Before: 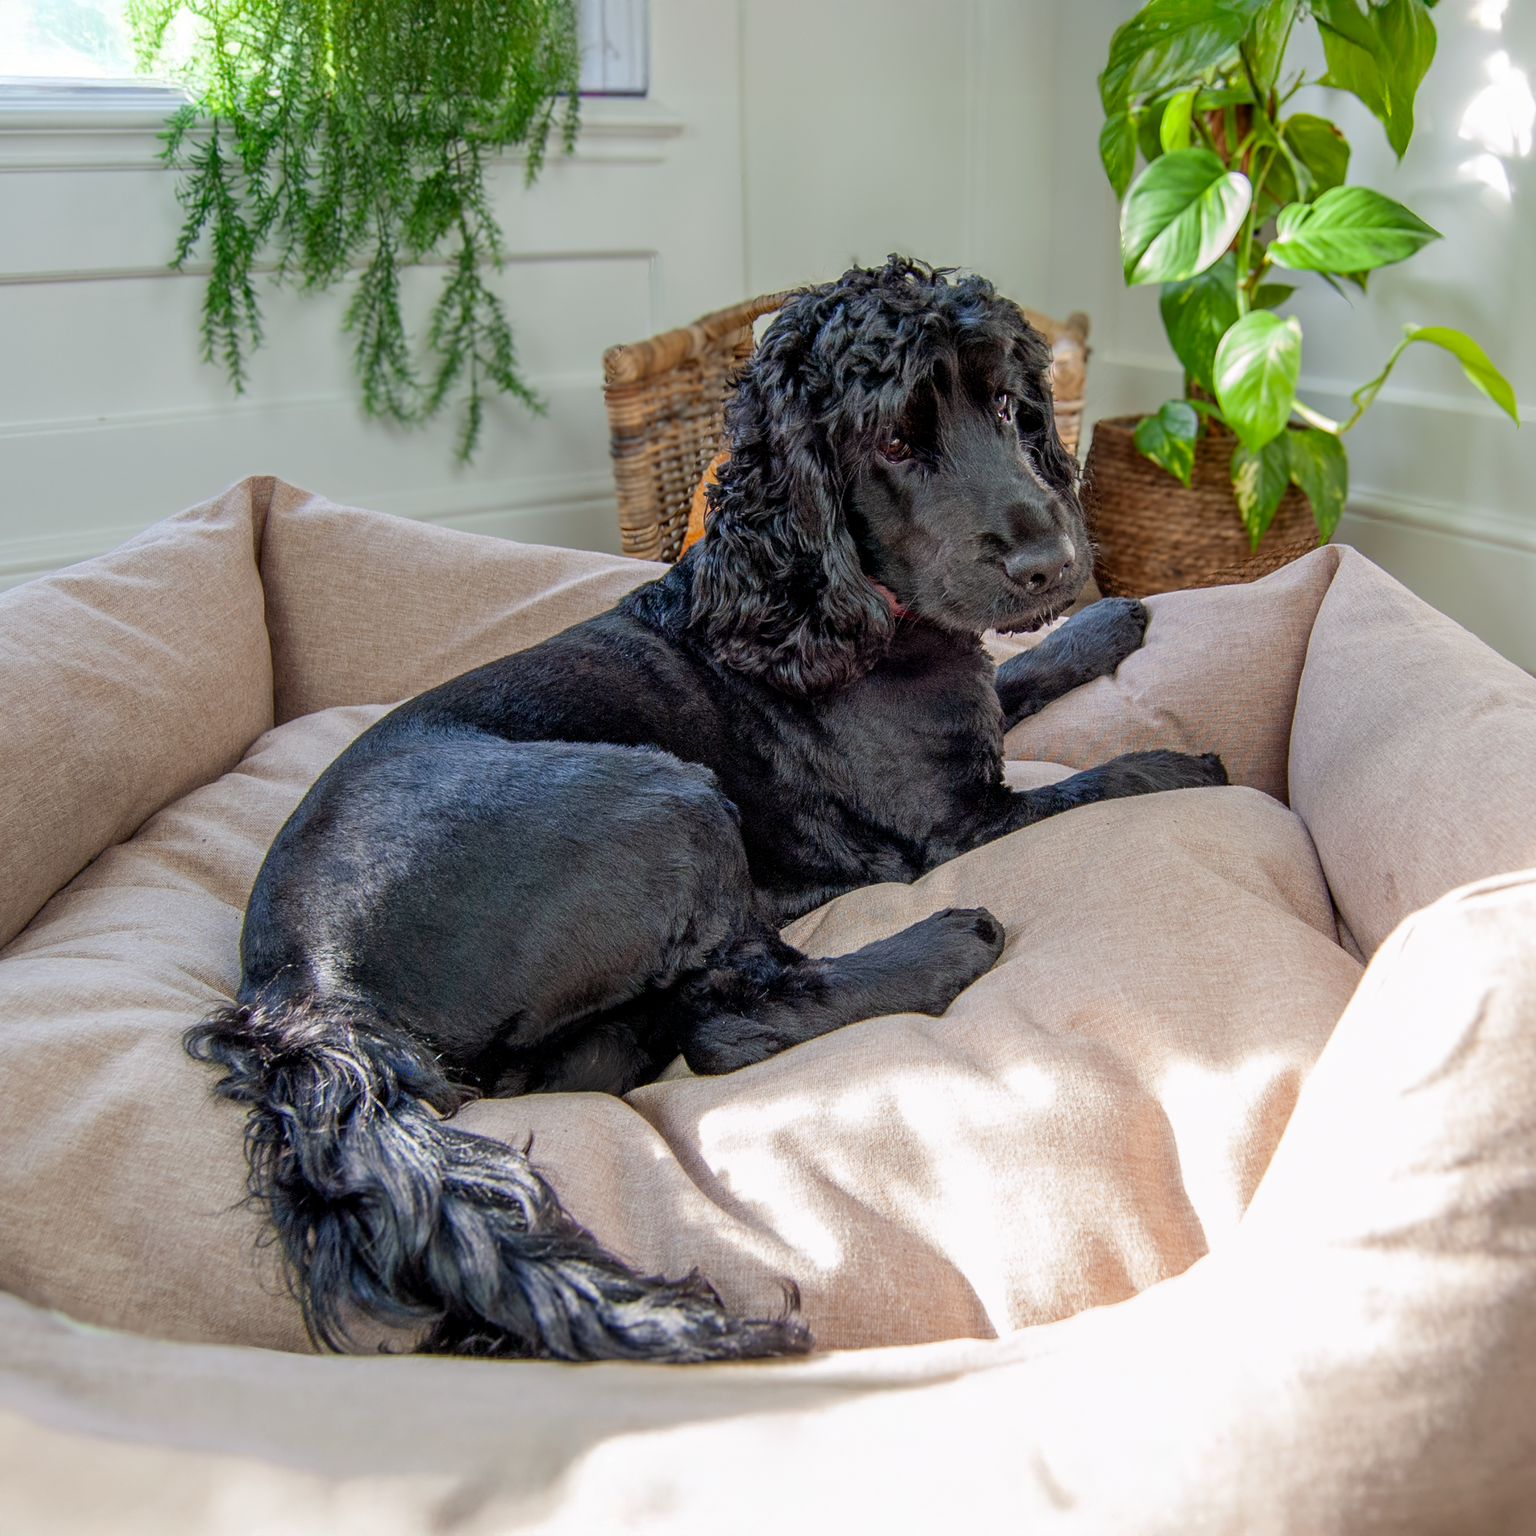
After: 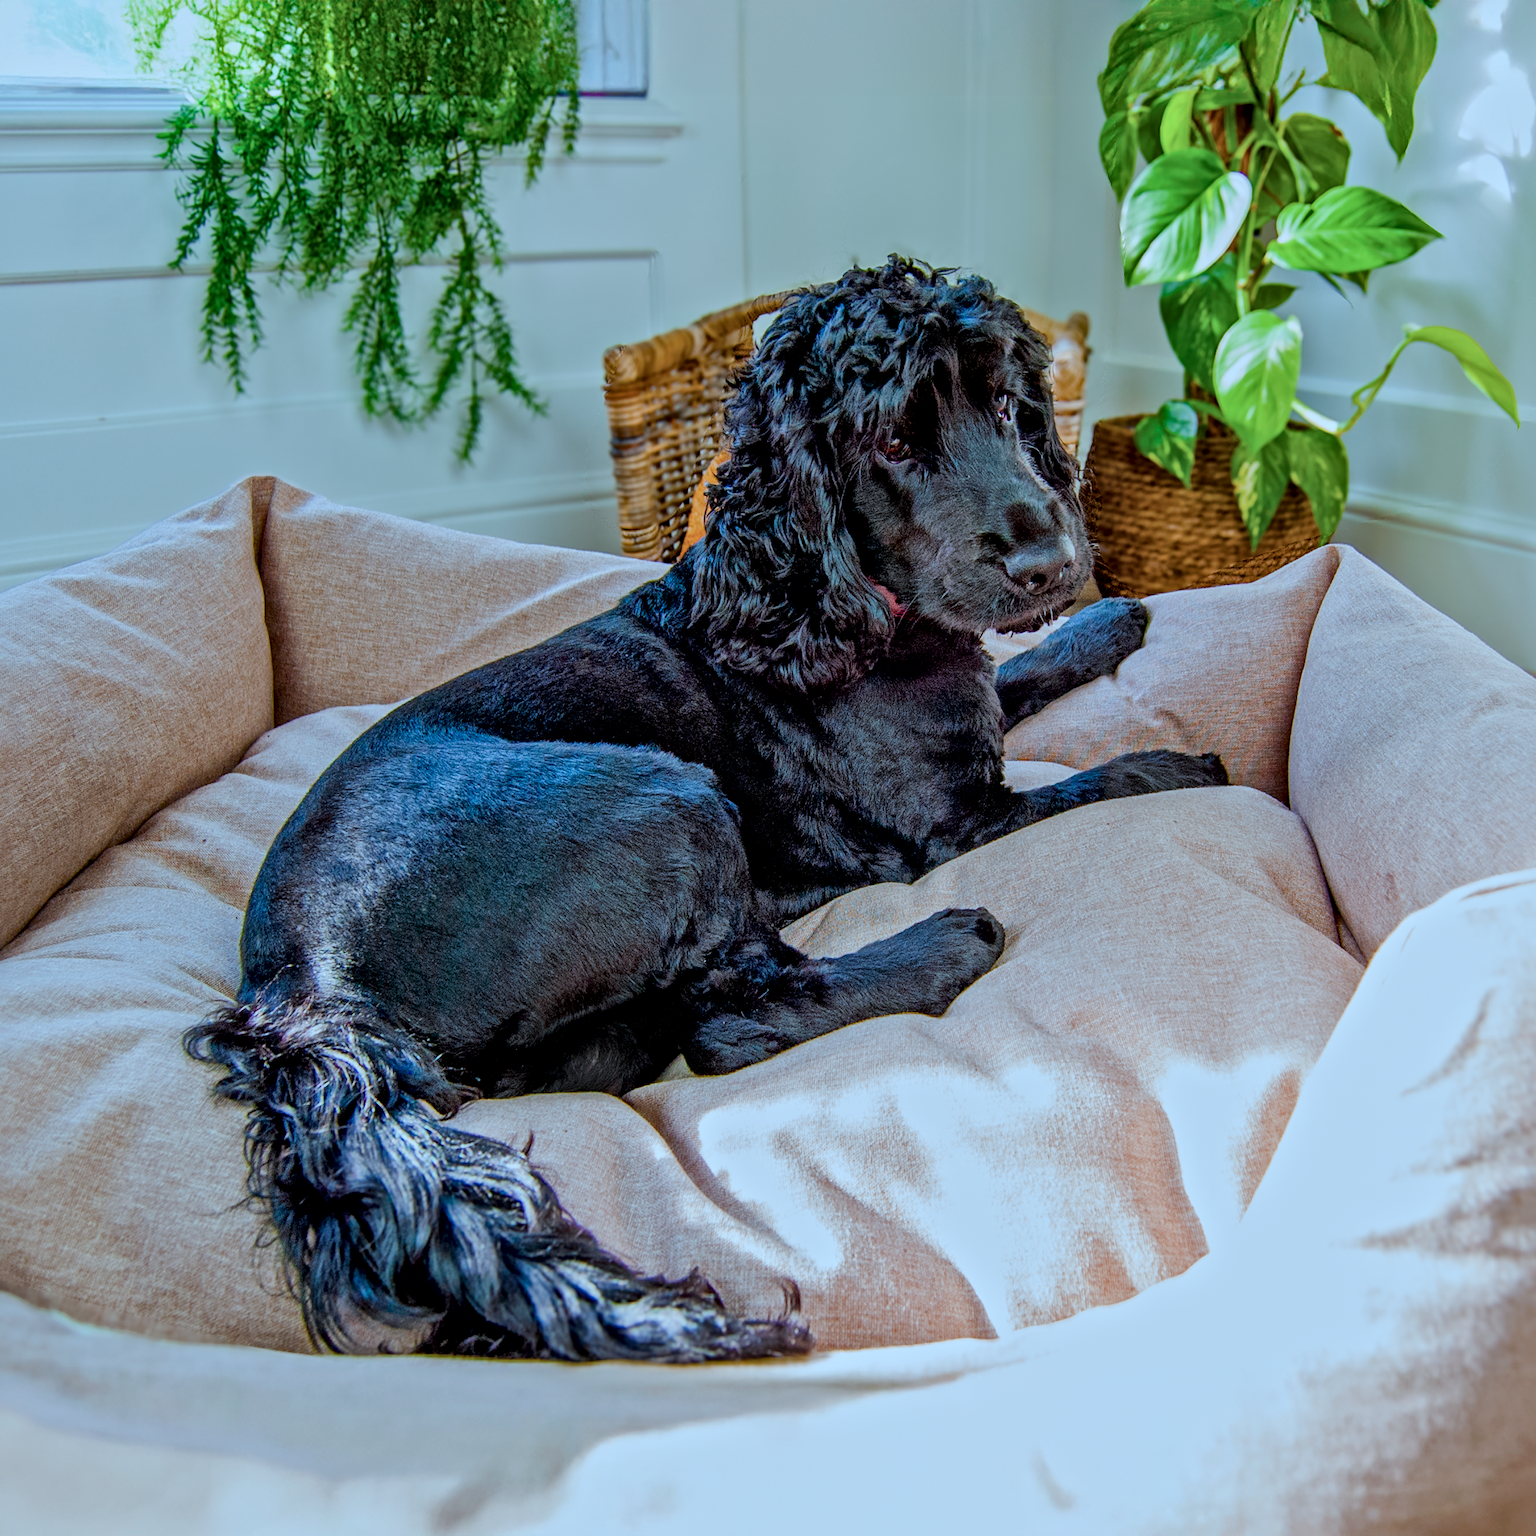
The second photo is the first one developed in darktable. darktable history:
filmic rgb: black relative exposure -16 EV, white relative exposure 6.93 EV, hardness 4.68
color correction: highlights a* -9.58, highlights b* -21.26
local contrast: mode bilateral grid, contrast 20, coarseness 18, detail 163%, midtone range 0.2
color balance rgb: linear chroma grading › global chroma 14.604%, perceptual saturation grading › global saturation 27.68%, perceptual saturation grading › highlights -25.008%, perceptual saturation grading › mid-tones 25.608%, perceptual saturation grading › shadows 49.96%
